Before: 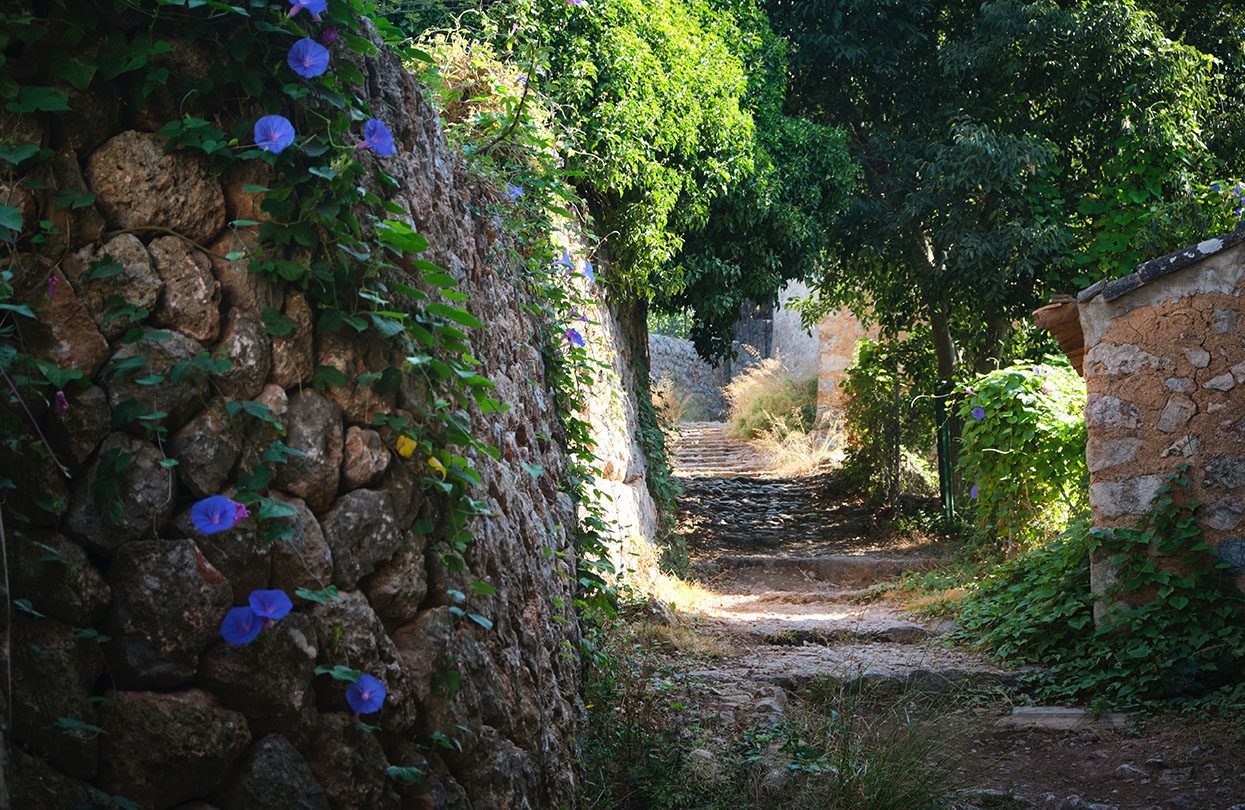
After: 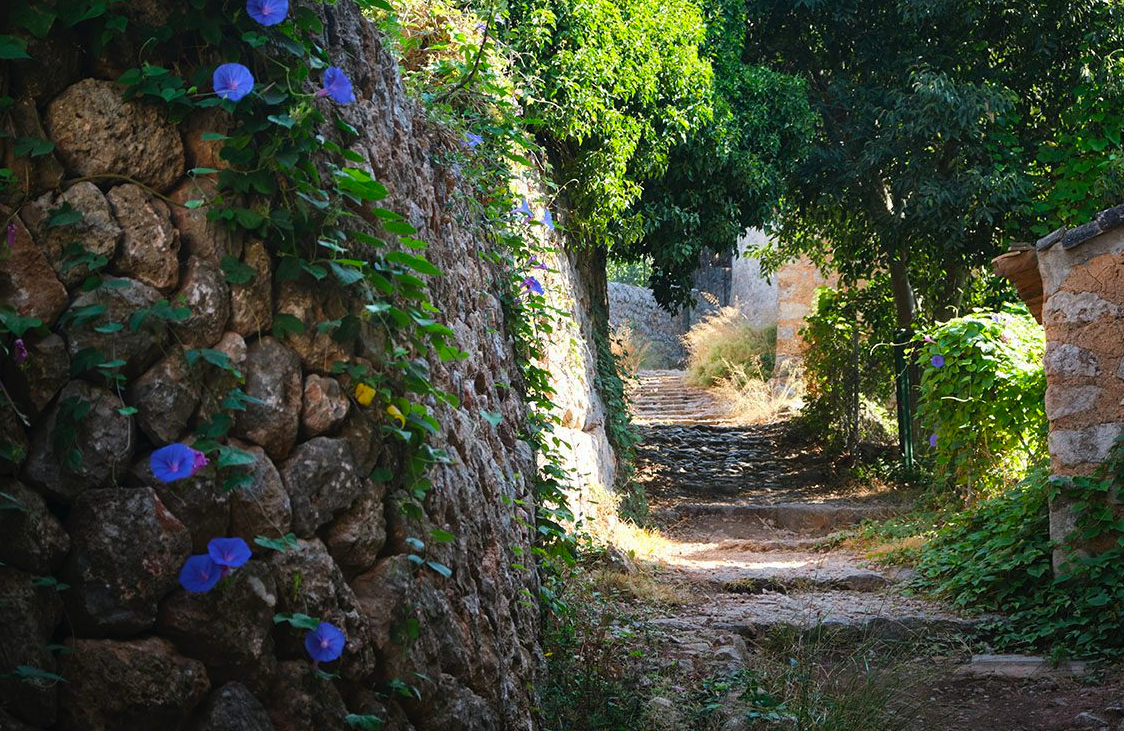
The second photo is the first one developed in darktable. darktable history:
crop: left 3.305%, top 6.436%, right 6.389%, bottom 3.258%
color balance: output saturation 110%
